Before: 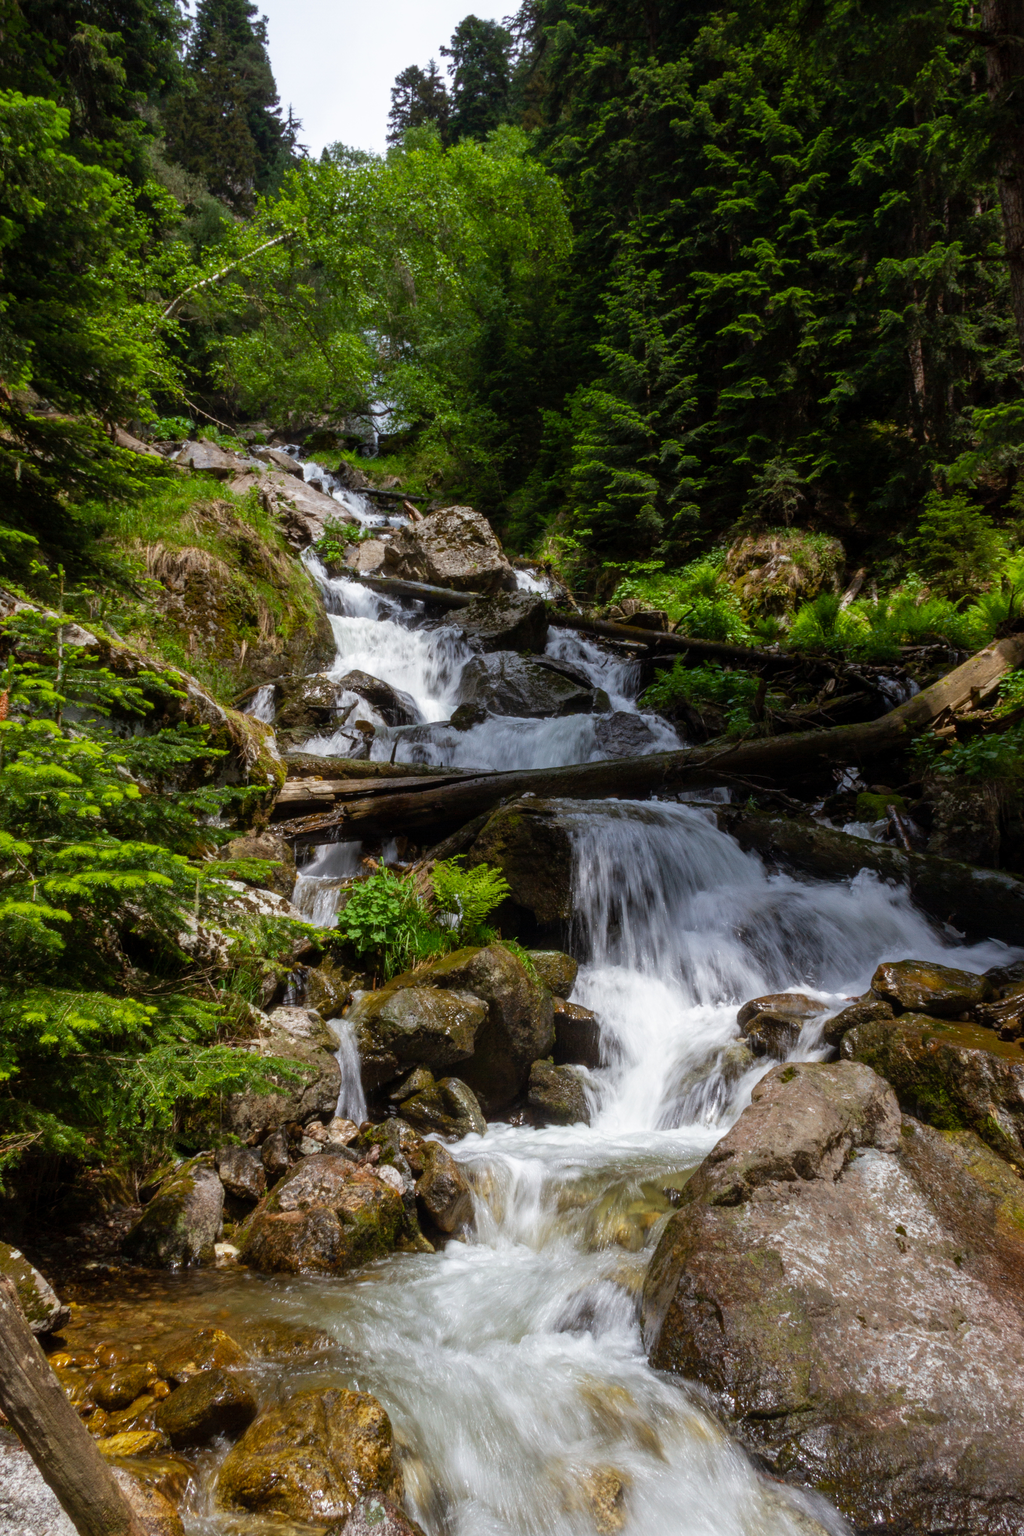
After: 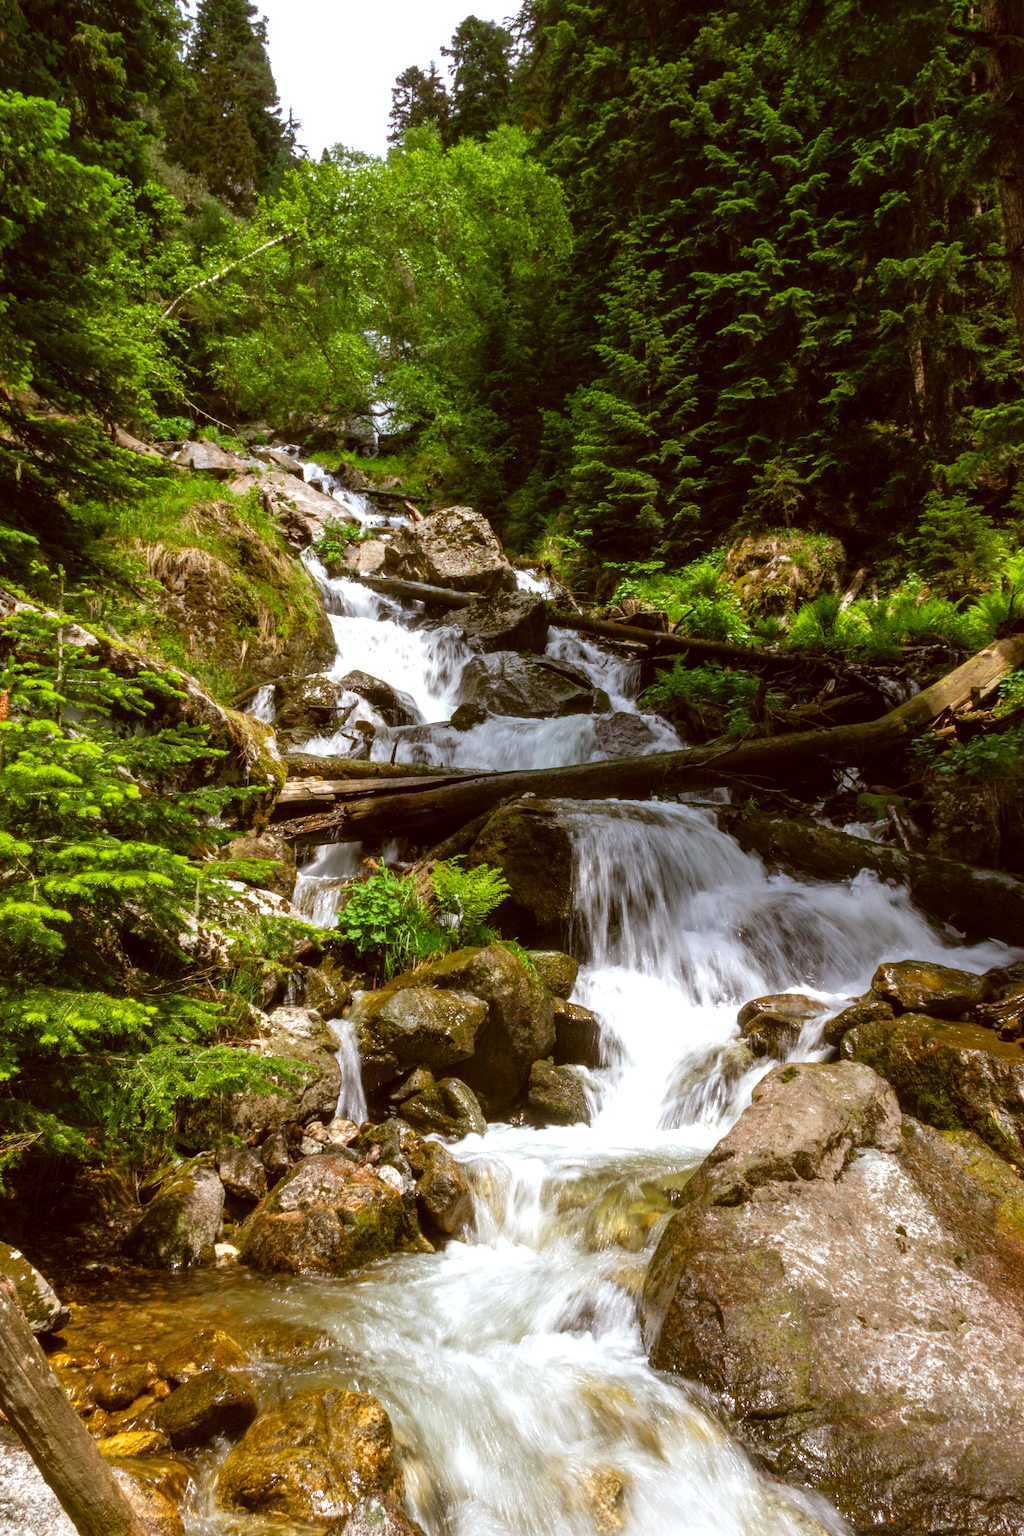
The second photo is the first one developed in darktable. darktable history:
exposure: exposure 0.651 EV, compensate highlight preservation false
color correction: highlights a* -0.506, highlights b* 0.154, shadows a* 4.32, shadows b* 20.07
